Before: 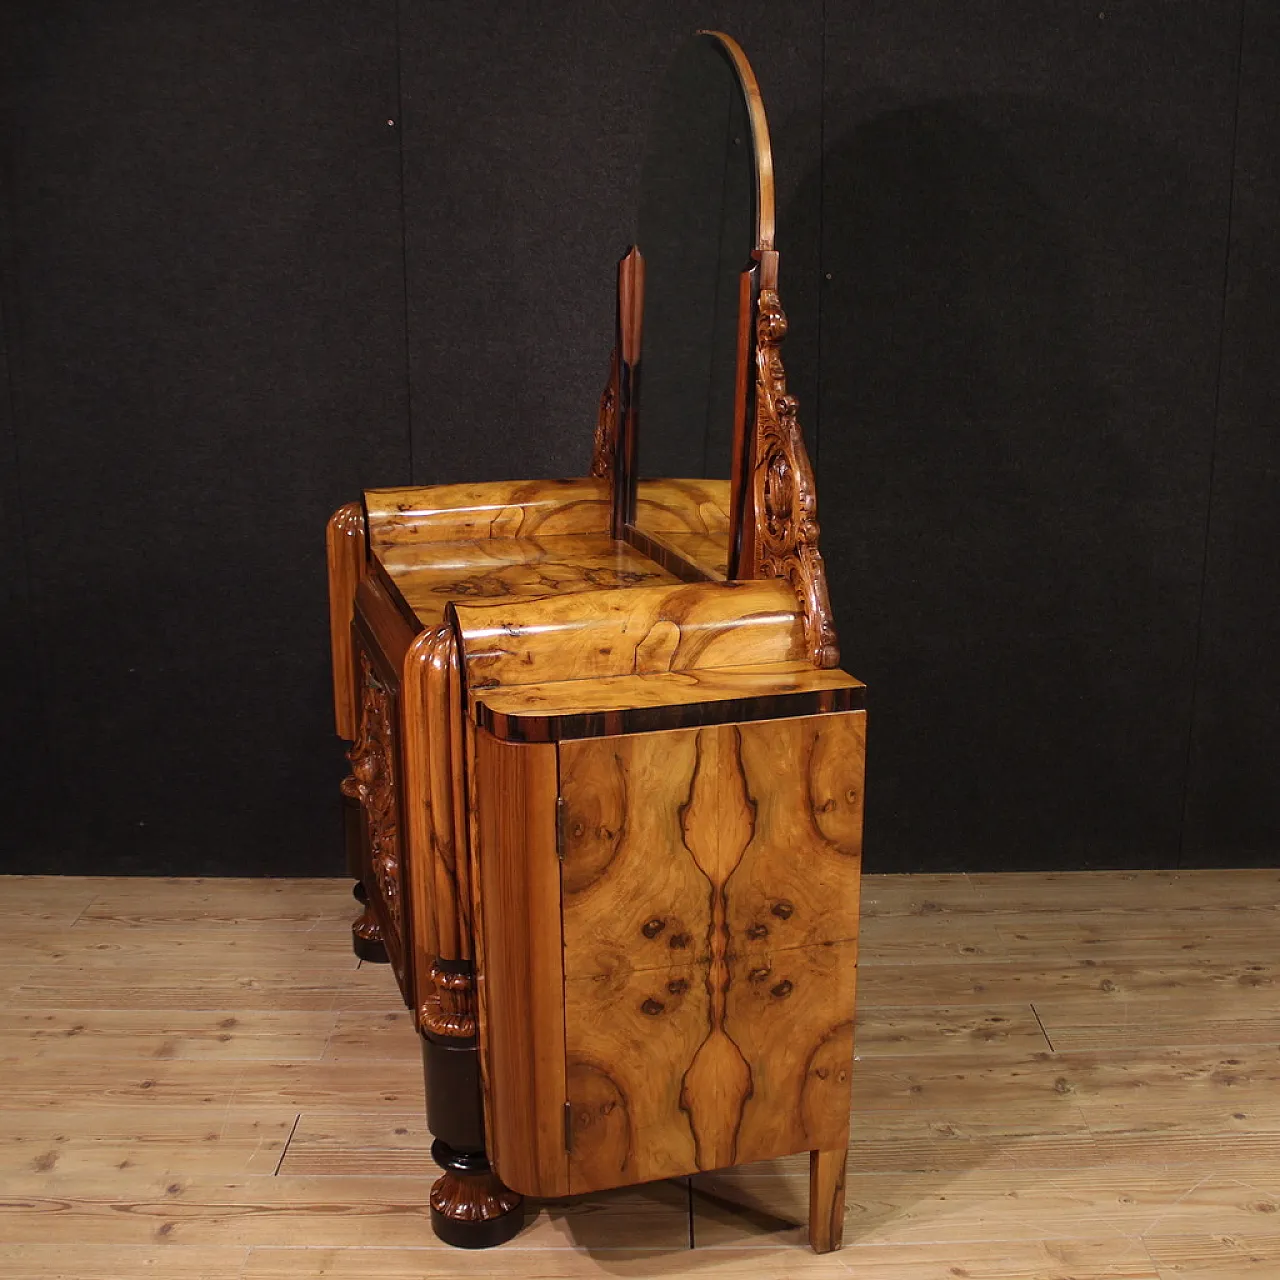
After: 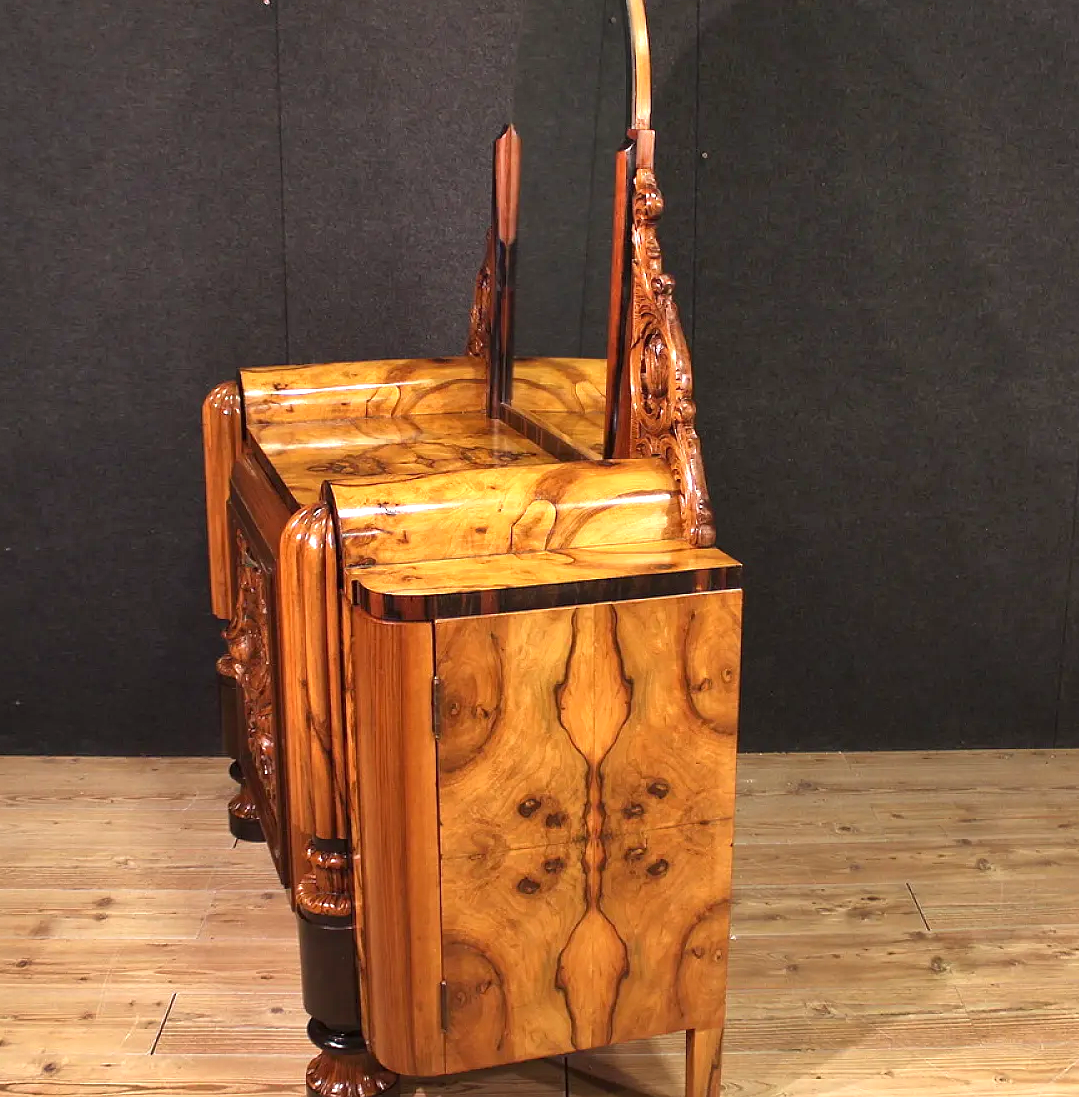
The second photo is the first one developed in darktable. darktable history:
shadows and highlights: soften with gaussian
crop and rotate: left 9.707%, top 9.511%, right 5.985%, bottom 4.727%
exposure: exposure 1 EV, compensate highlight preservation false
